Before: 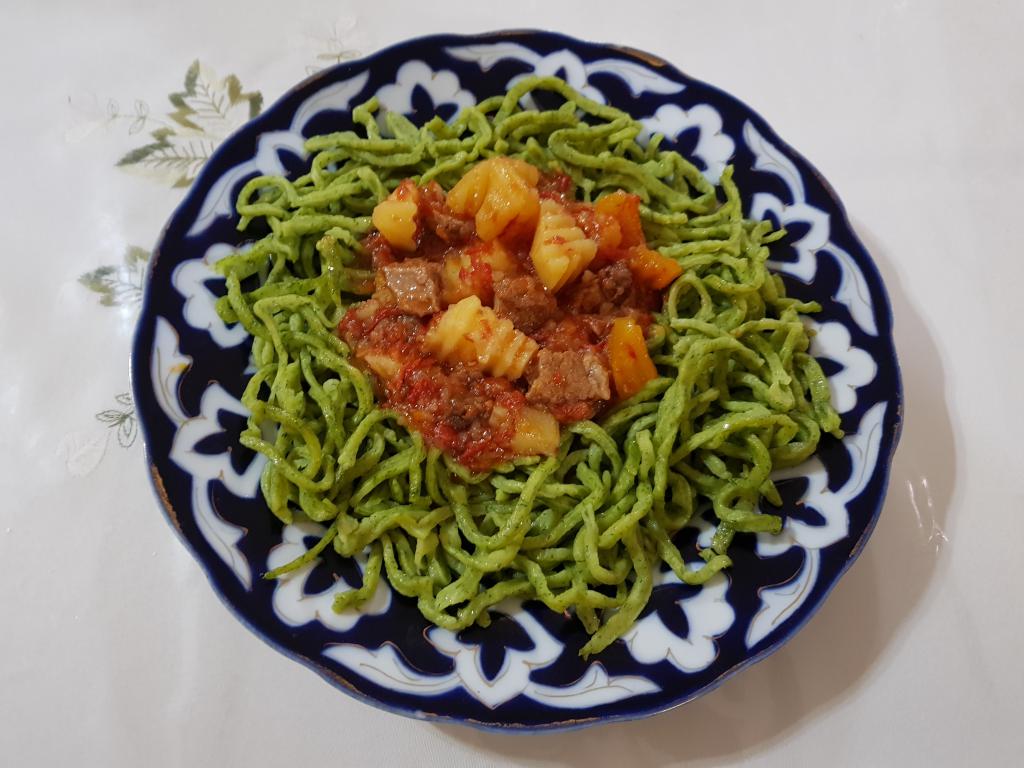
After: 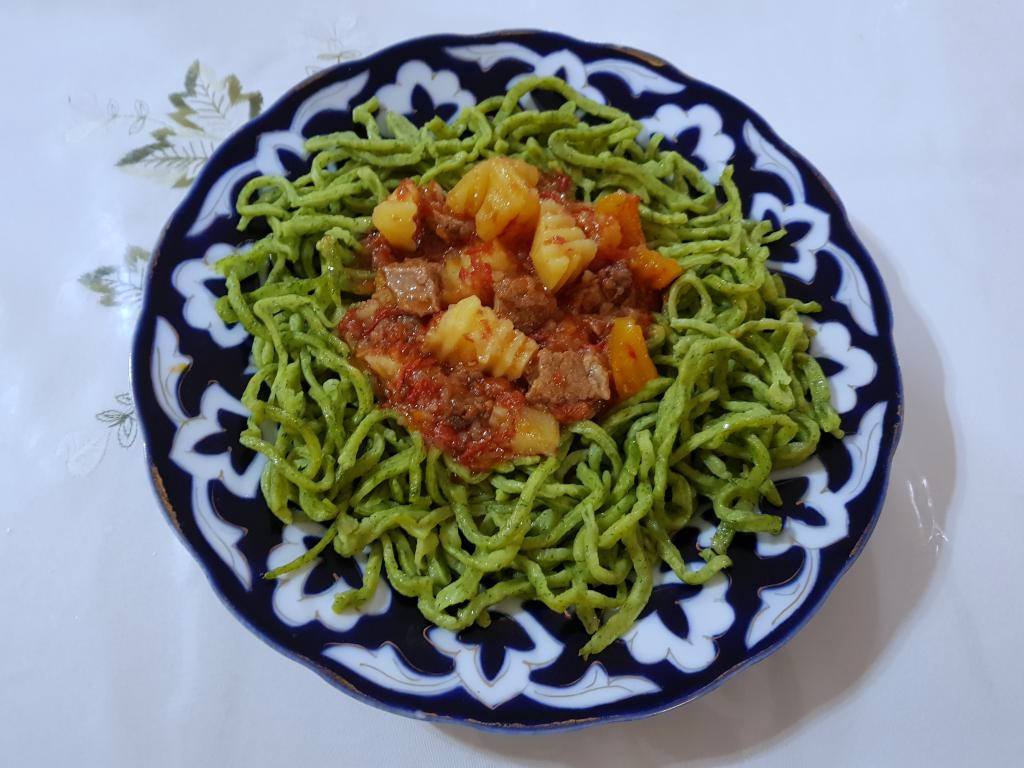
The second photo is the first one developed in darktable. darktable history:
bloom: size 15%, threshold 97%, strength 7%
white balance: red 0.926, green 1.003, blue 1.133
